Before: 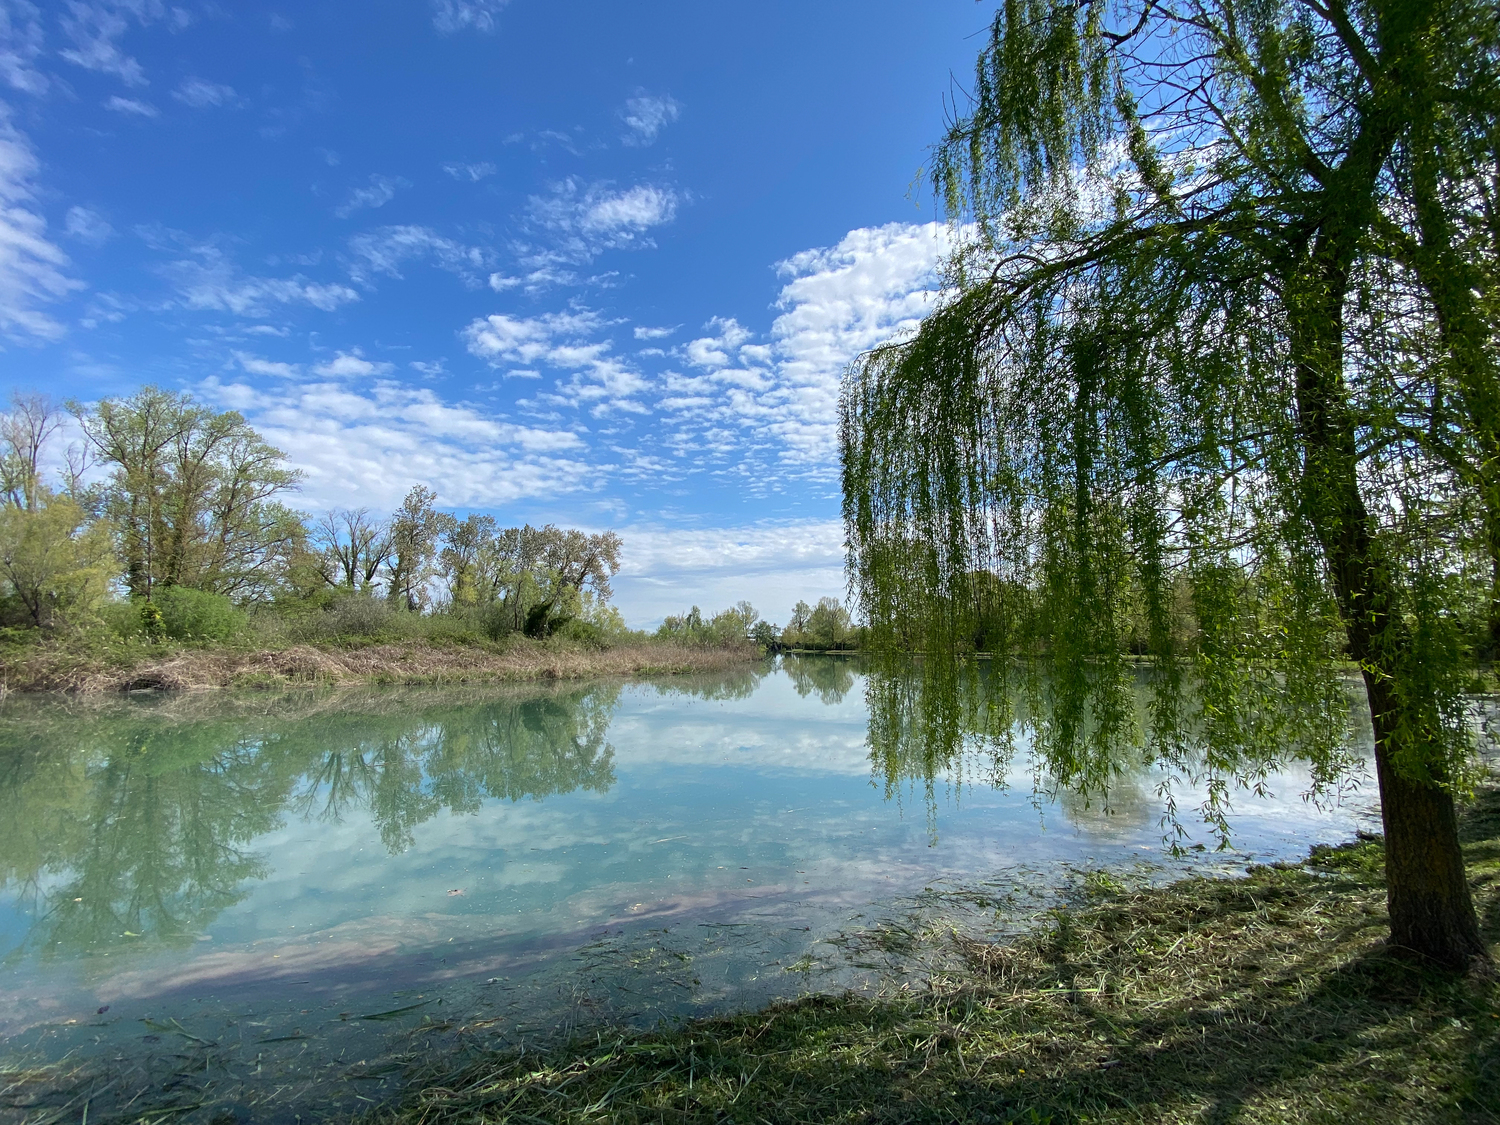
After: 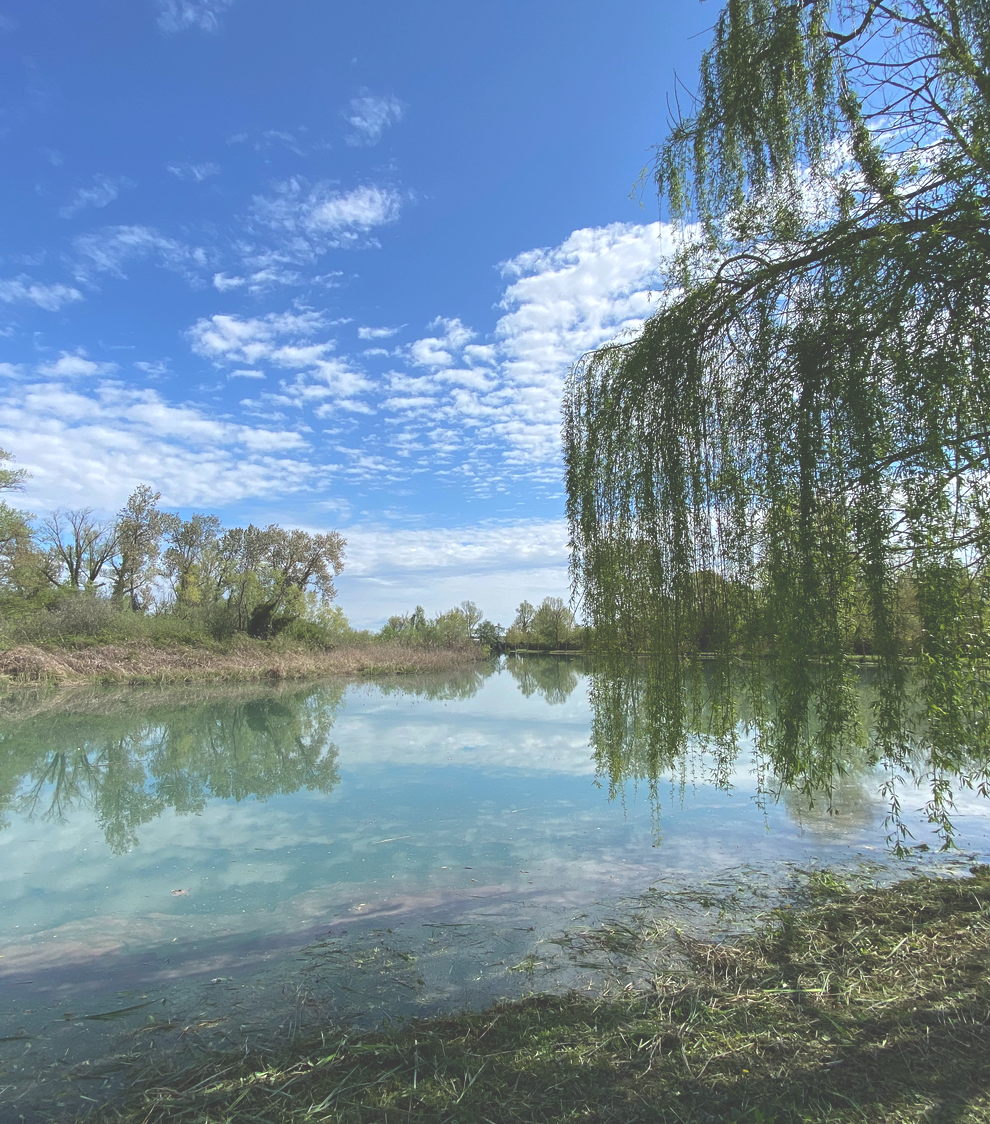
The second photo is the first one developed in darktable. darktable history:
exposure: black level correction -0.041, exposure 0.064 EV, compensate highlight preservation false
crop and rotate: left 18.442%, right 15.508%
